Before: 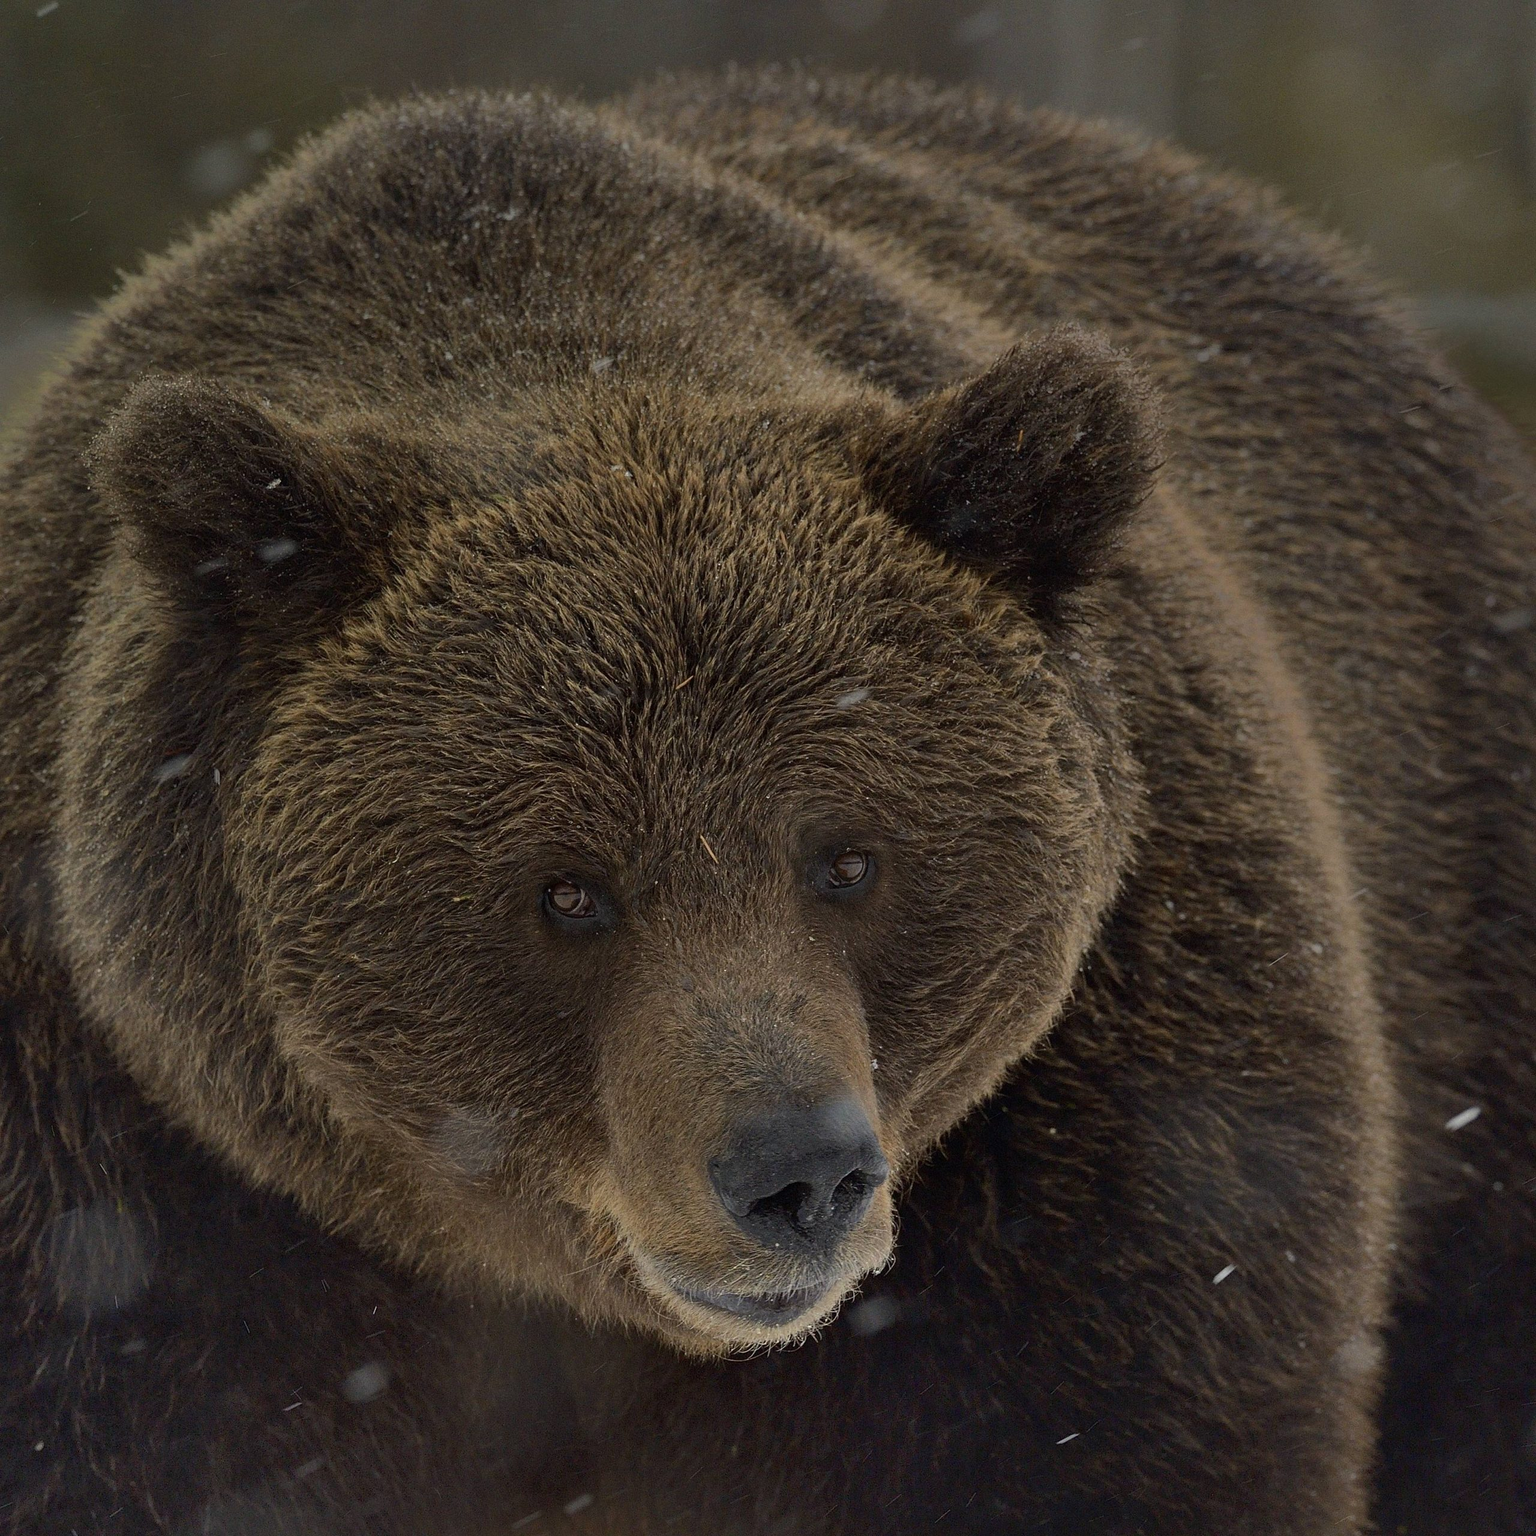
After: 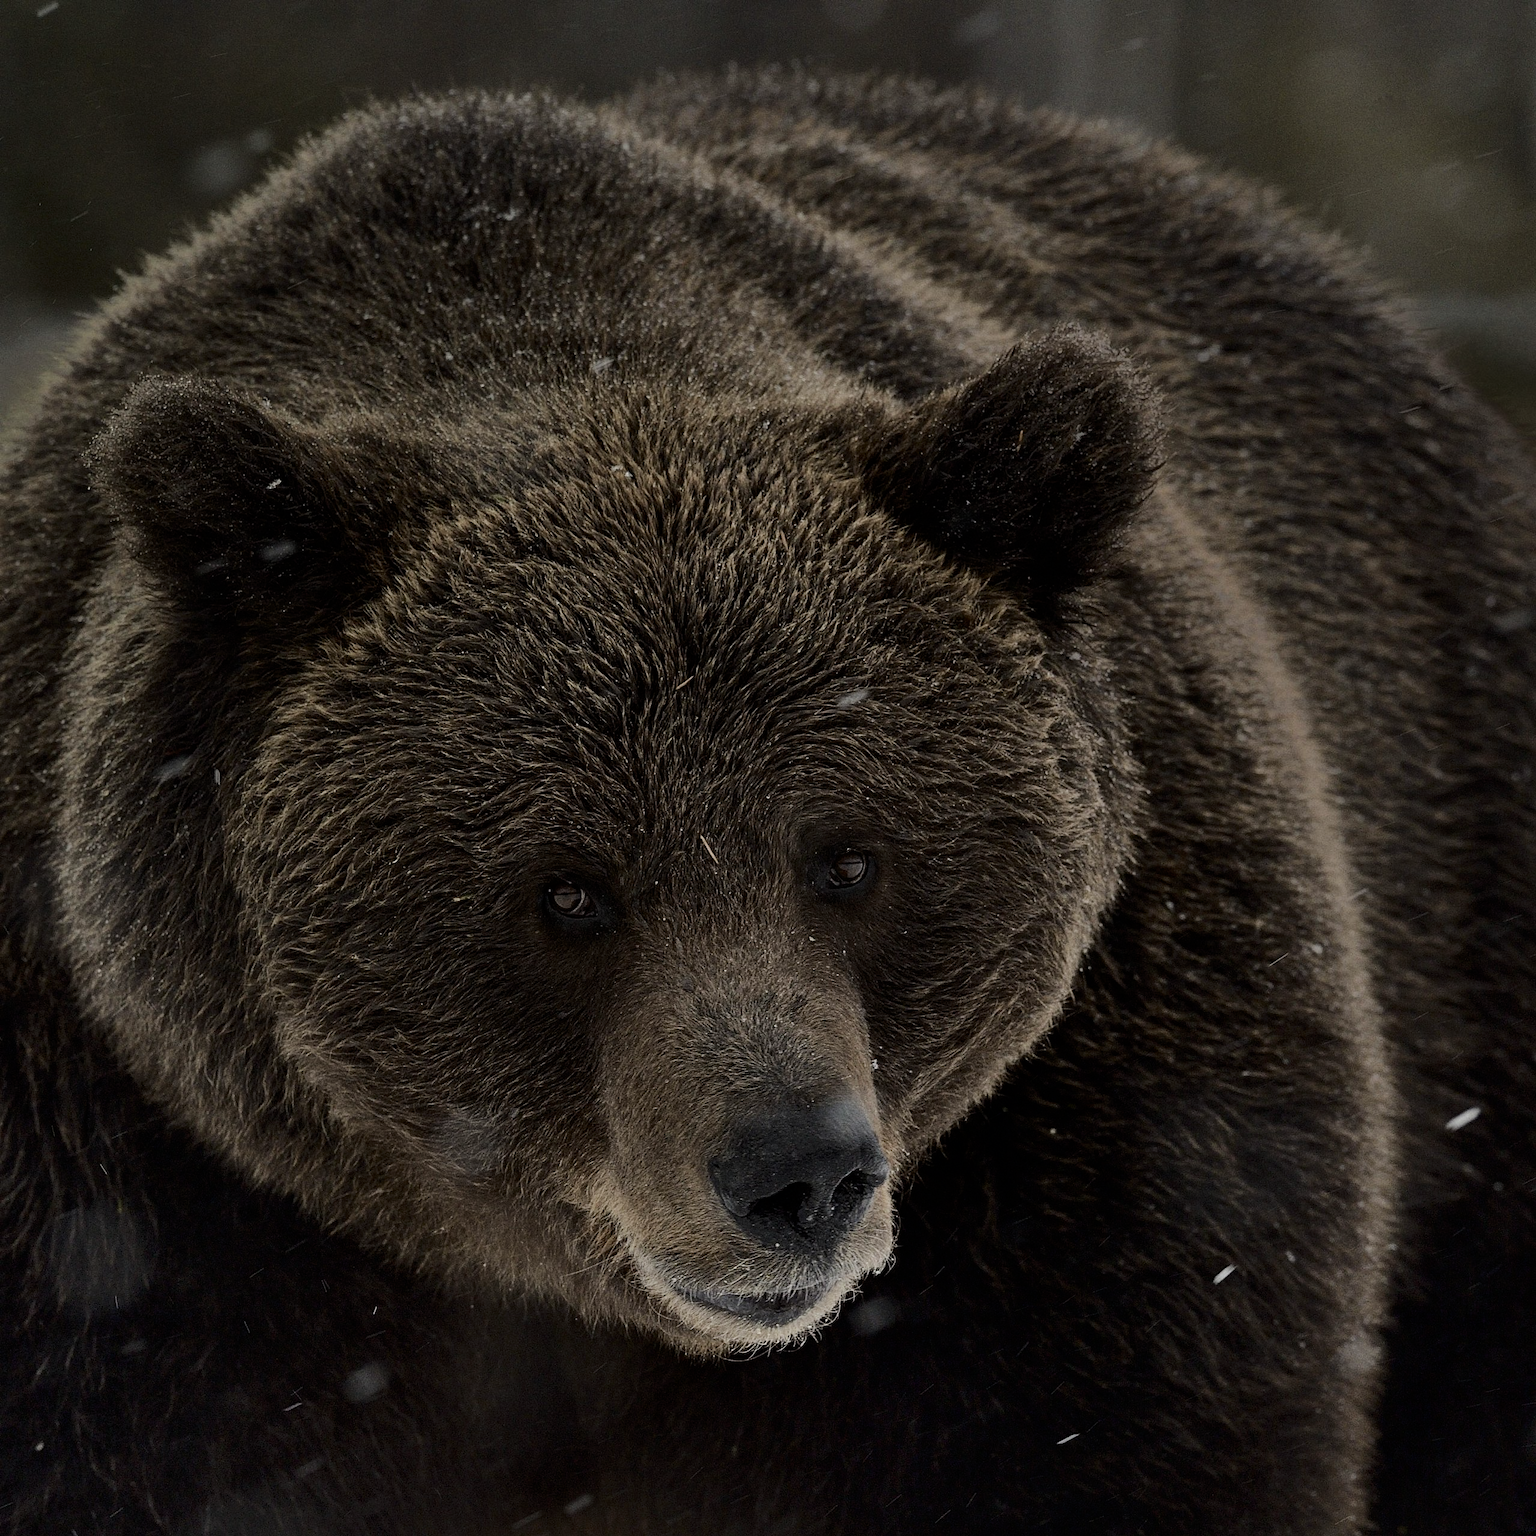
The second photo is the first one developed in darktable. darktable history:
filmic rgb: black relative exposure -7.32 EV, white relative exposure 5.09 EV, hardness 3.2
contrast brightness saturation: contrast 0.25, saturation -0.31
